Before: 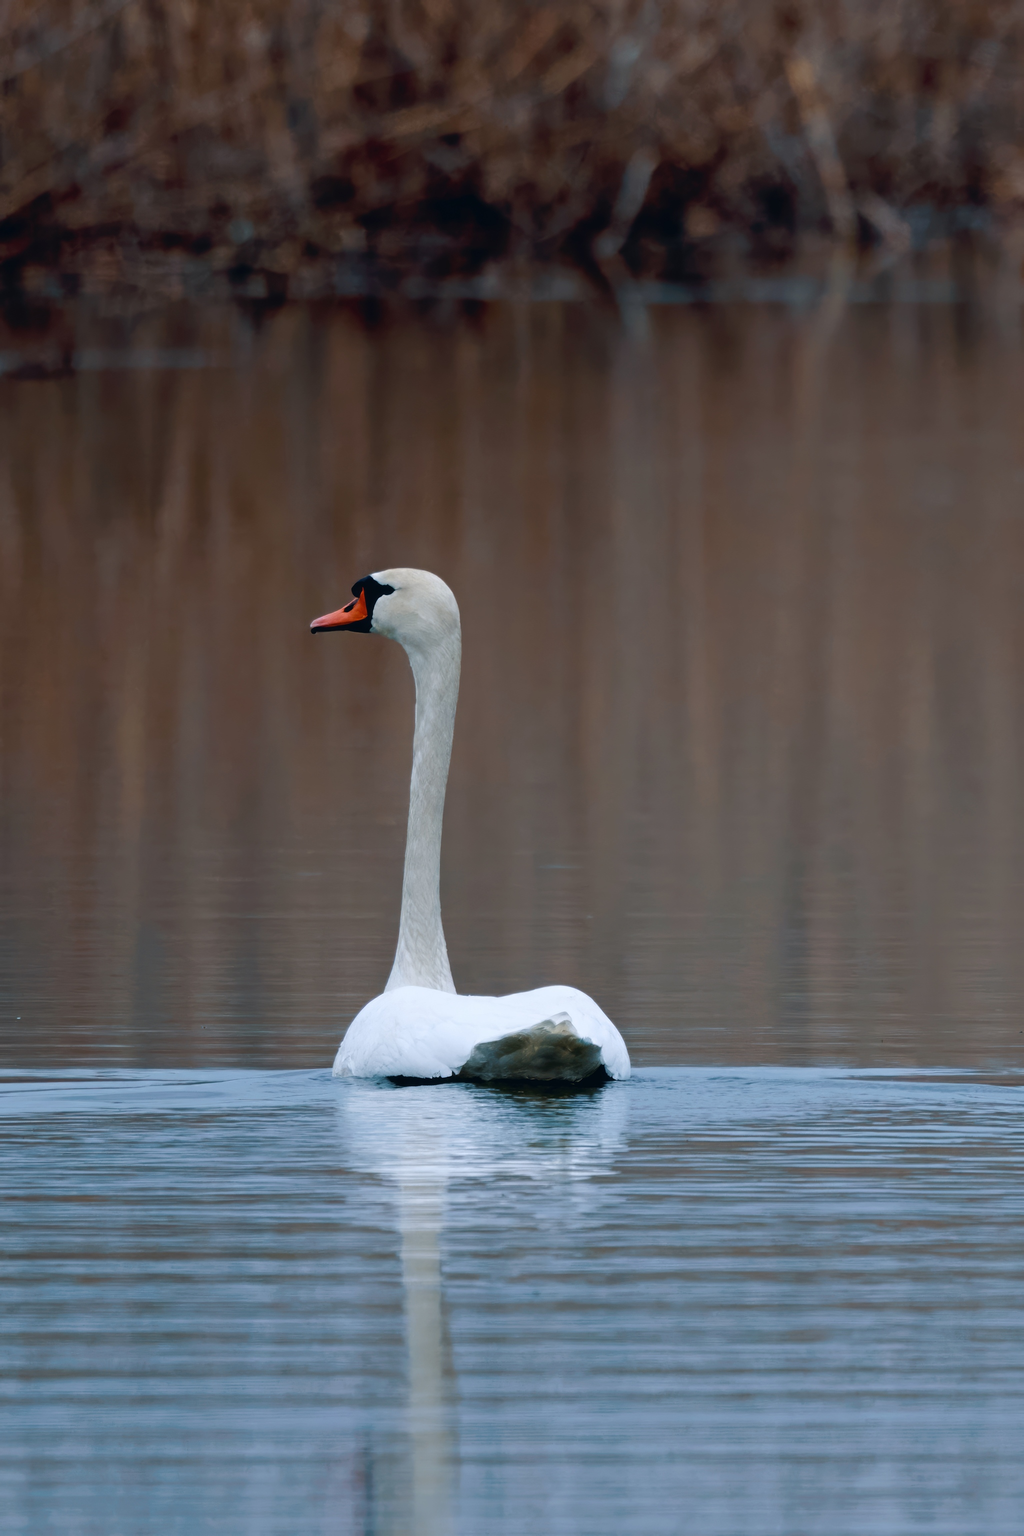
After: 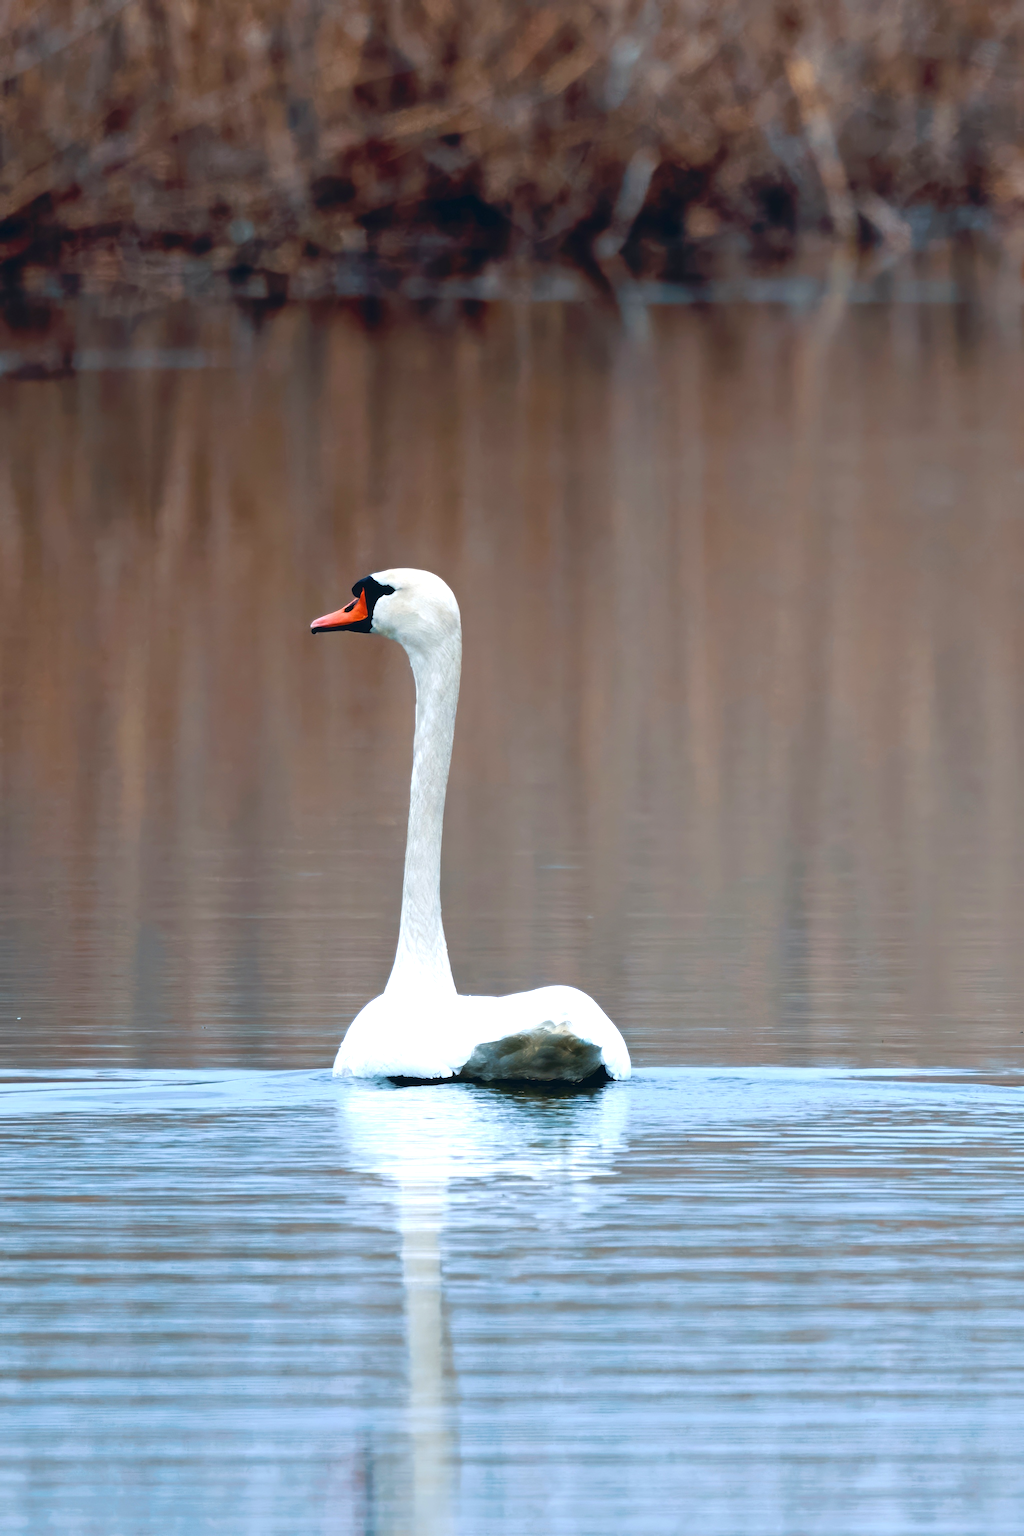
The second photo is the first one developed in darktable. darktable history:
exposure: exposure 1.07 EV, compensate highlight preservation false
